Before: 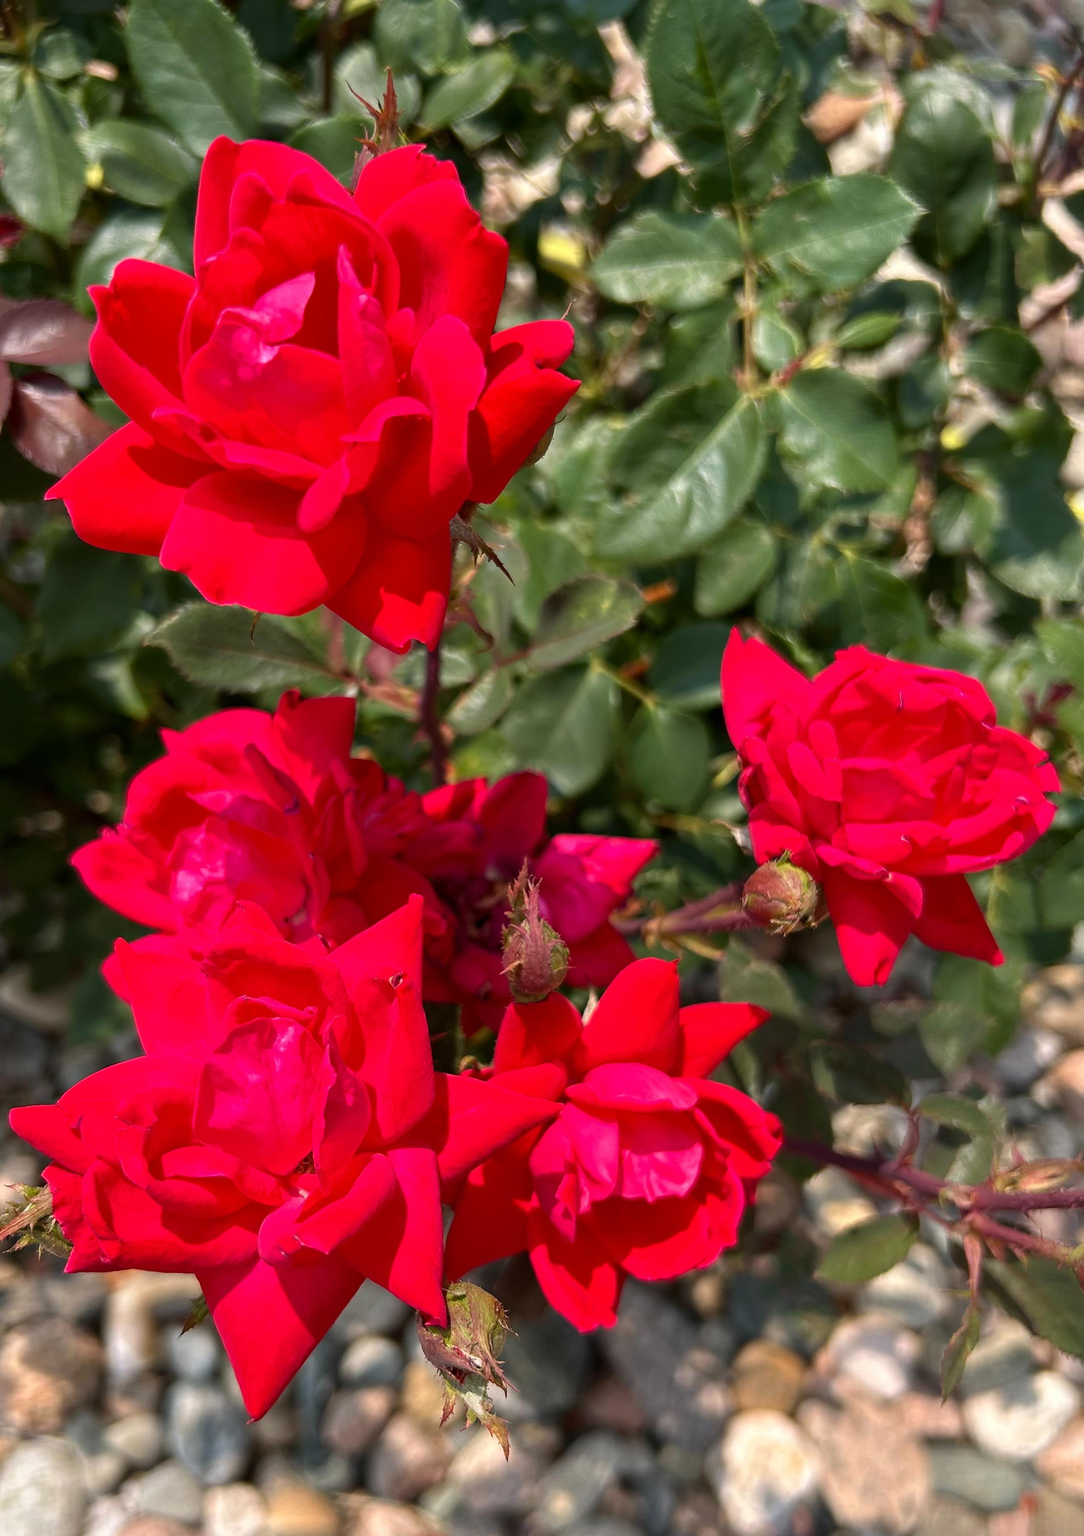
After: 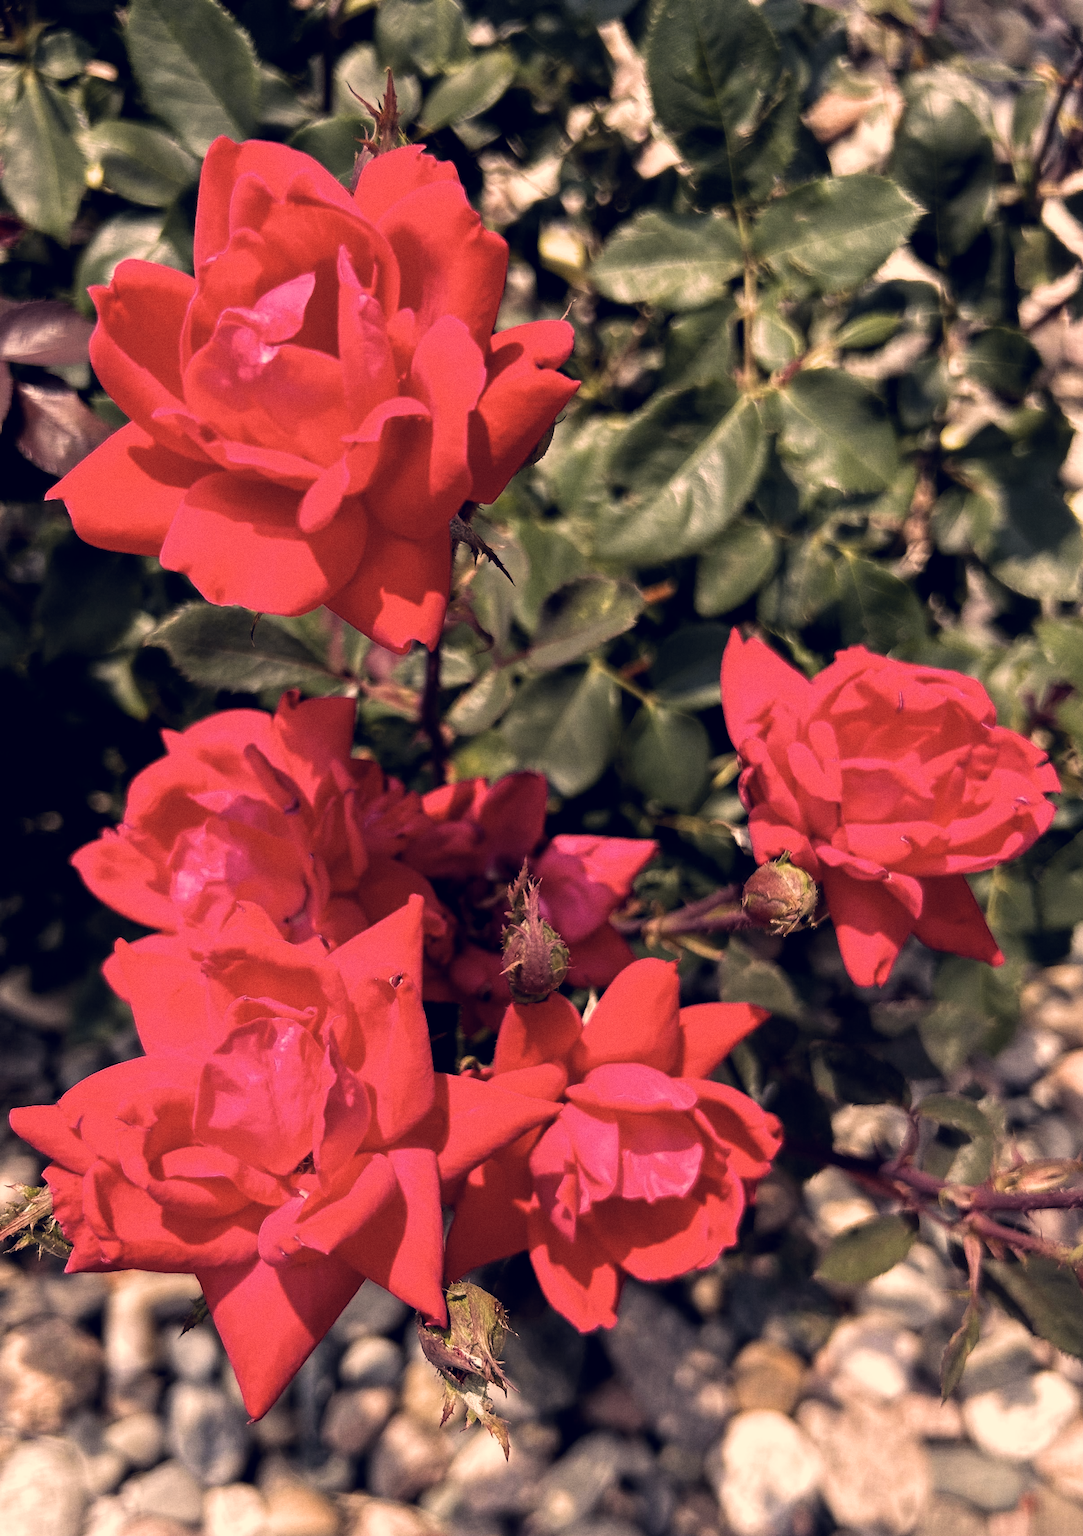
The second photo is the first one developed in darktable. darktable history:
grain: coarseness 0.09 ISO
color correction: highlights a* 19.59, highlights b* 27.49, shadows a* 3.46, shadows b* -17.28, saturation 0.73
filmic rgb: black relative exposure -8.2 EV, white relative exposure 2.2 EV, threshold 3 EV, hardness 7.11, latitude 75%, contrast 1.325, highlights saturation mix -2%, shadows ↔ highlights balance 30%, preserve chrominance RGB euclidean norm, color science v5 (2021), contrast in shadows safe, contrast in highlights safe, enable highlight reconstruction true
